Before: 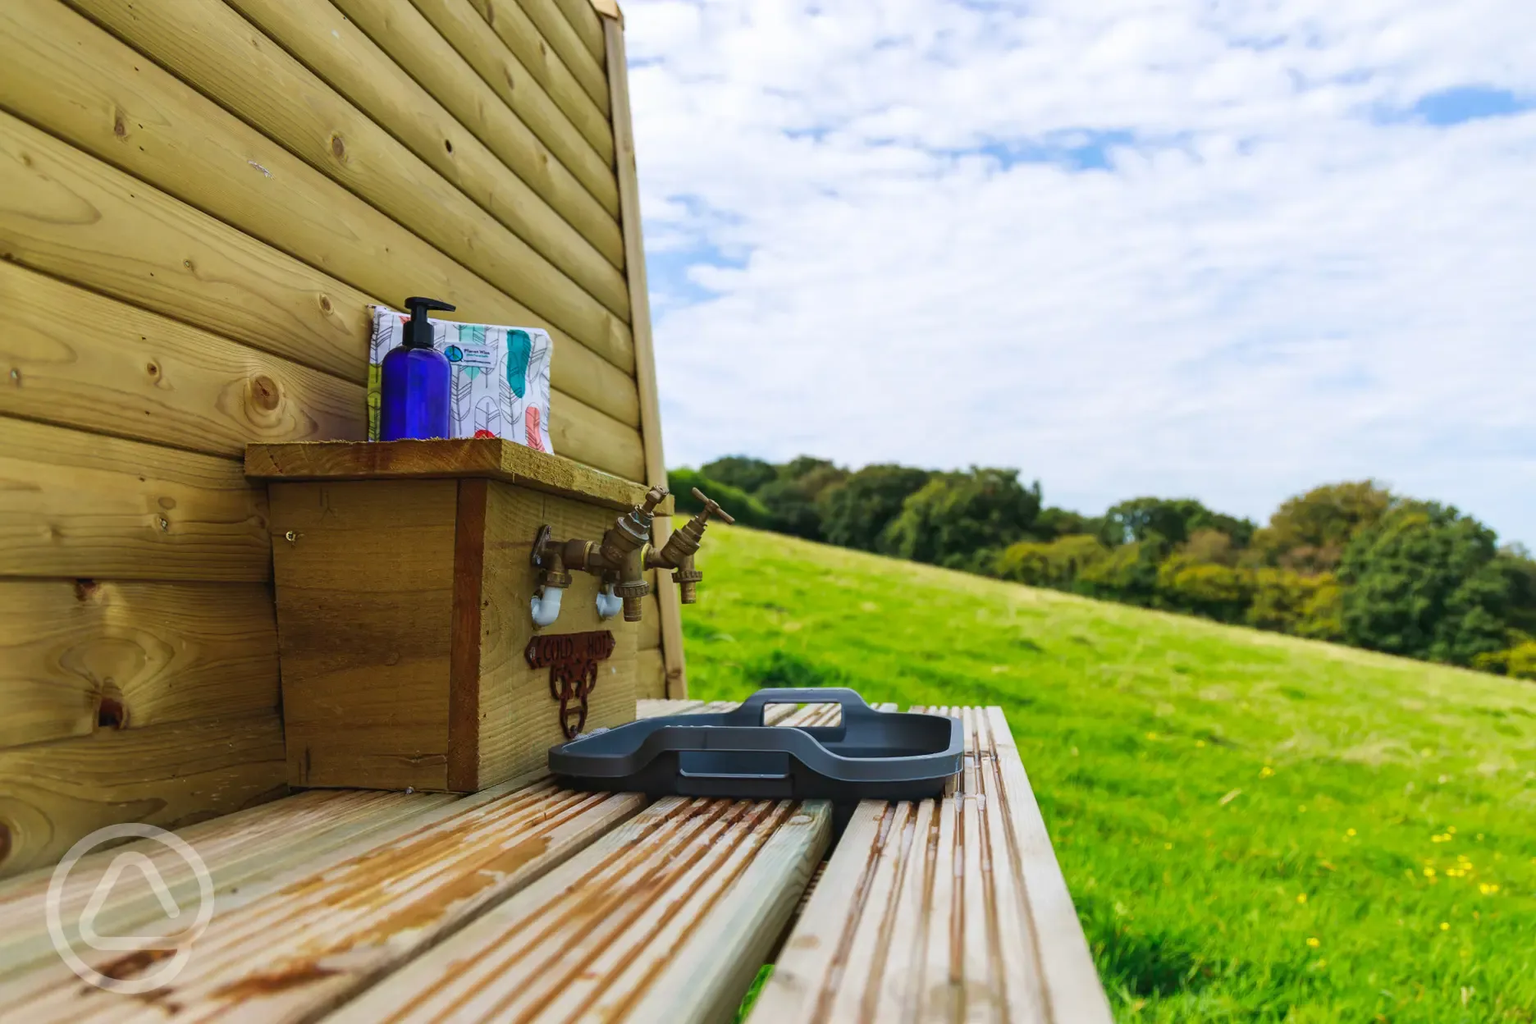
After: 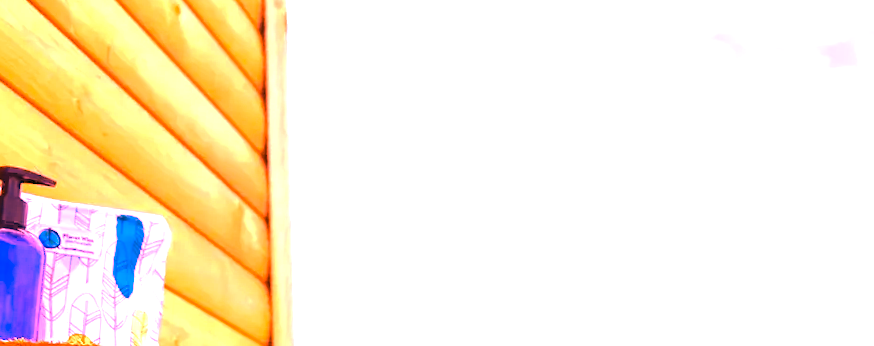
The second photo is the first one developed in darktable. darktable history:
rotate and perspective: rotation 4.1°, automatic cropping off
color contrast: green-magenta contrast 0.8, blue-yellow contrast 1.1, unbound 0
crop: left 28.64%, top 16.832%, right 26.637%, bottom 58.055%
white balance: red 4.26, blue 1.802
